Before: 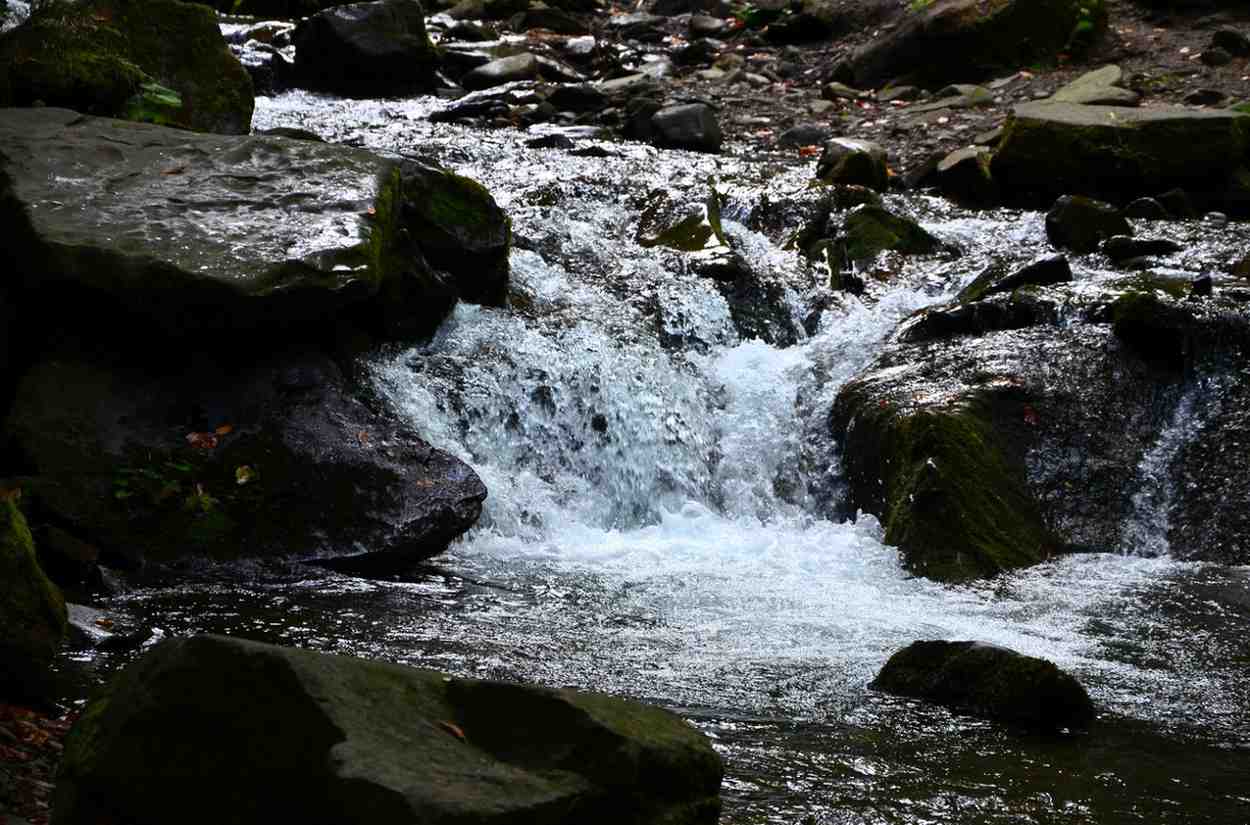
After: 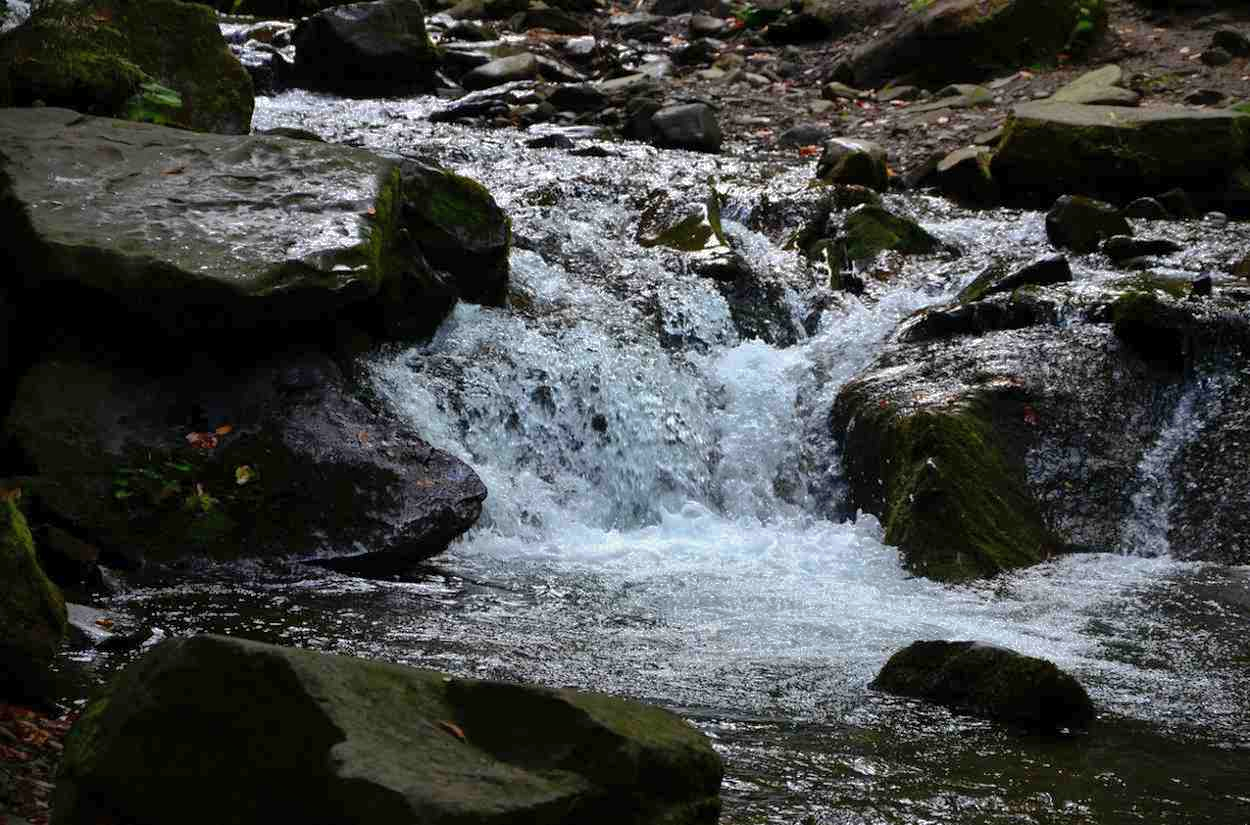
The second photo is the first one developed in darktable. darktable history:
white balance: emerald 1
shadows and highlights: shadows 40, highlights -60
